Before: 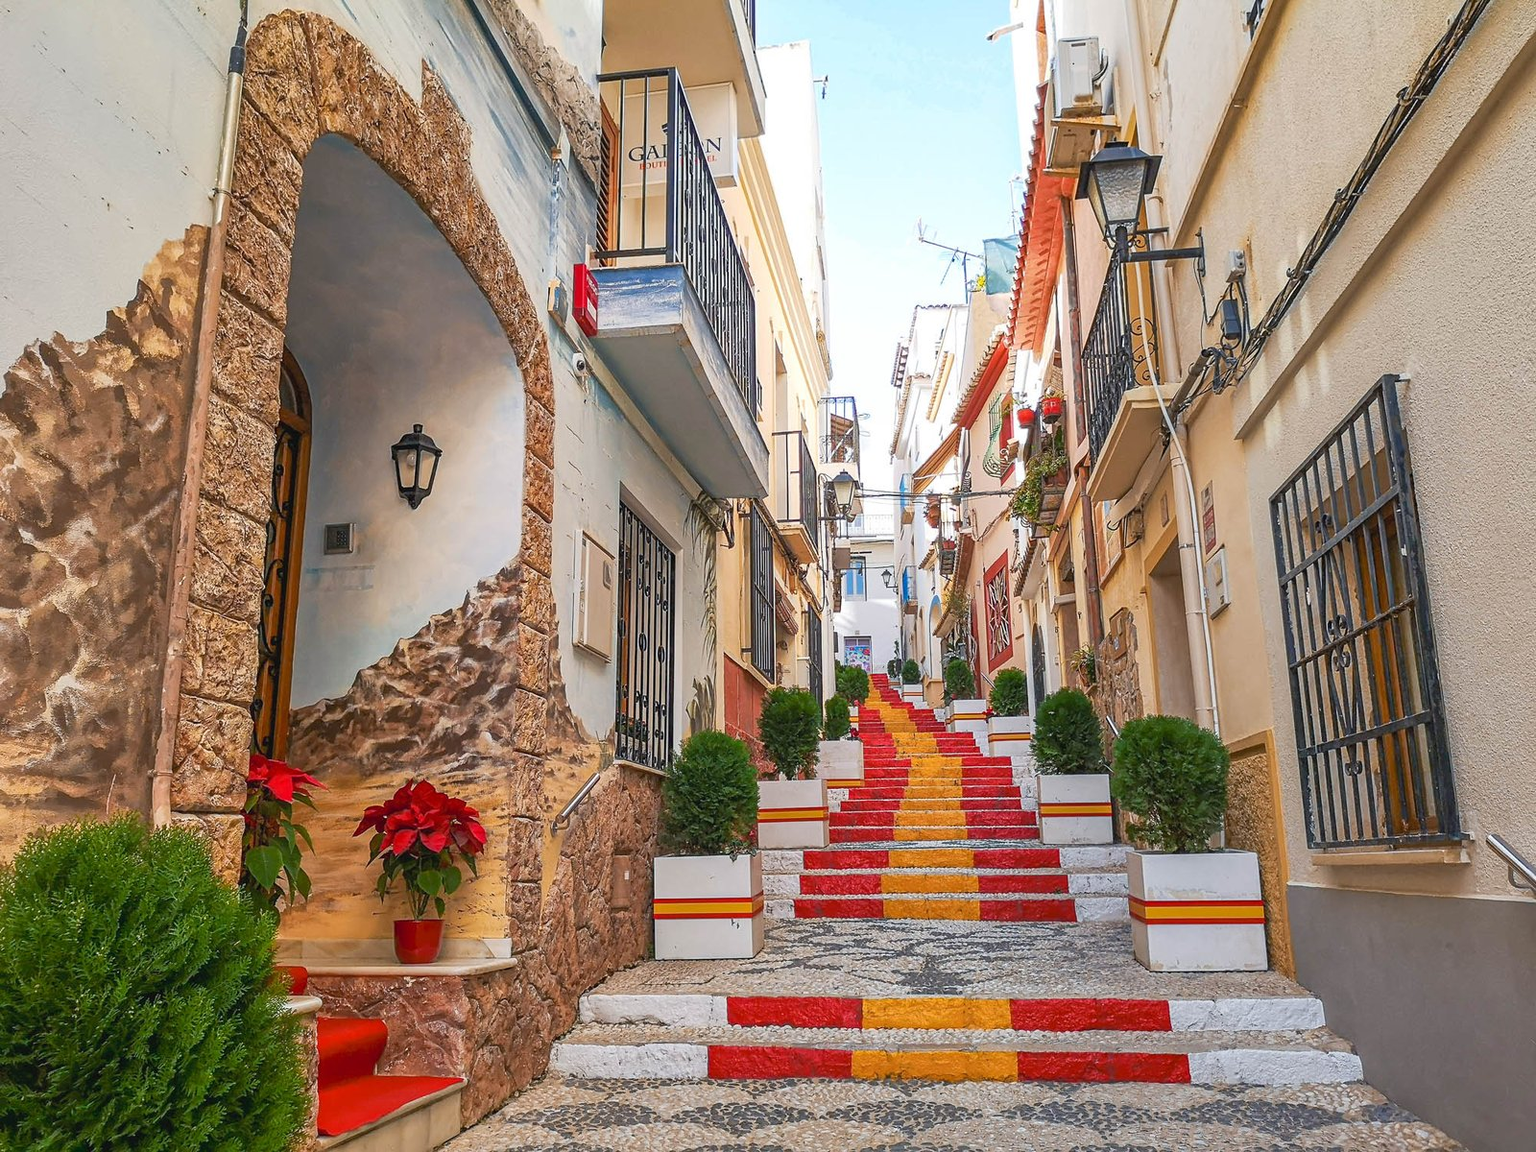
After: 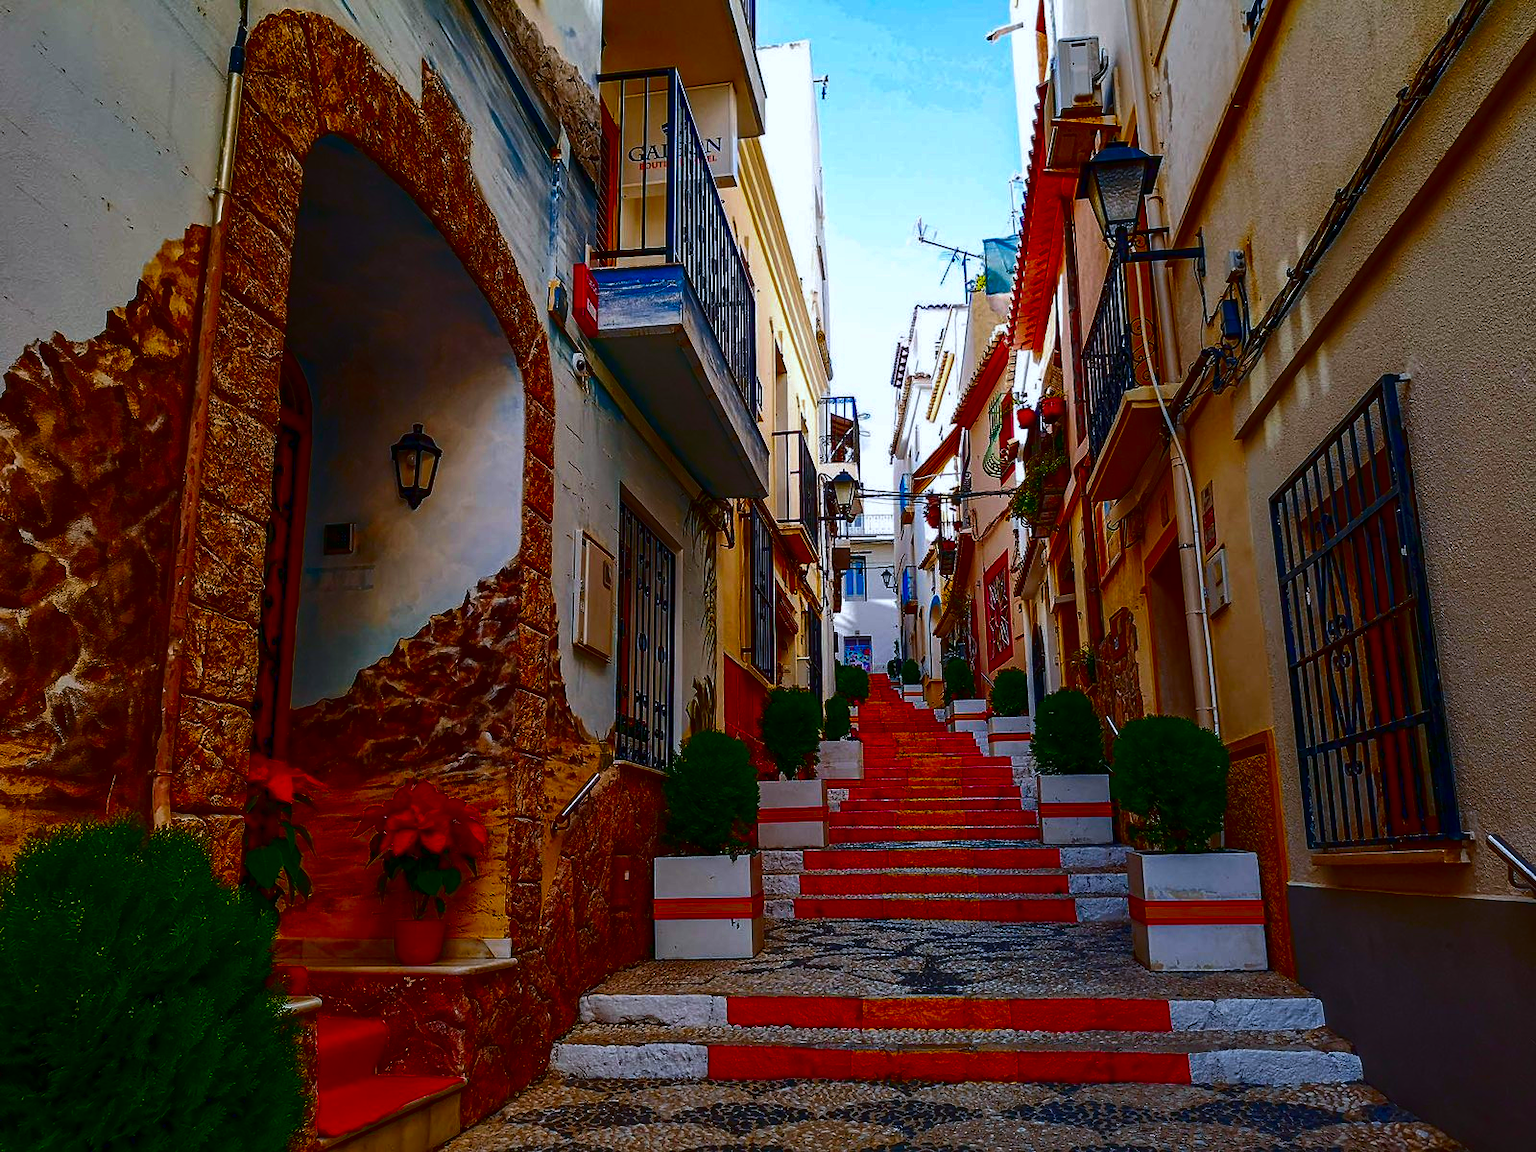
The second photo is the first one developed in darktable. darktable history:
white balance: red 0.976, blue 1.04
contrast brightness saturation: brightness -1, saturation 1
